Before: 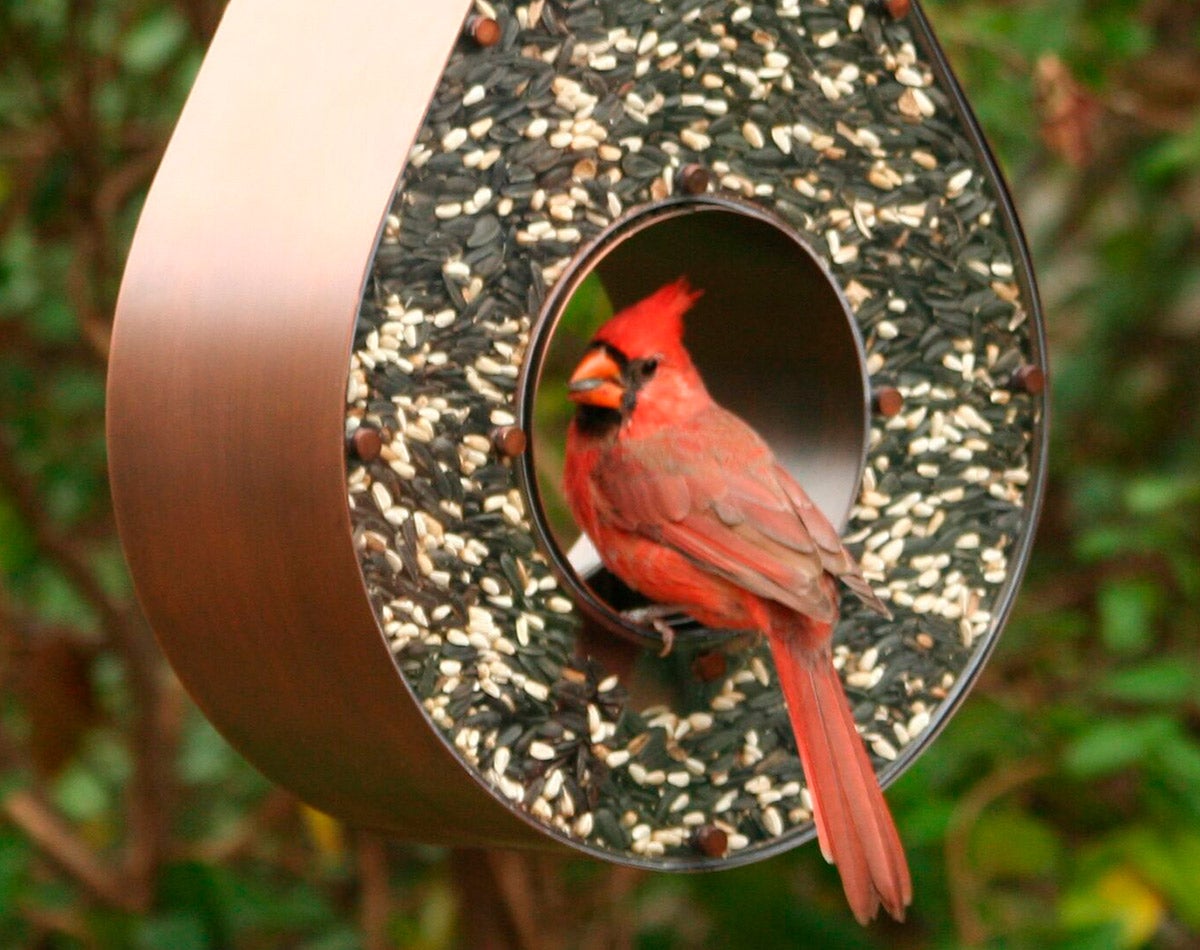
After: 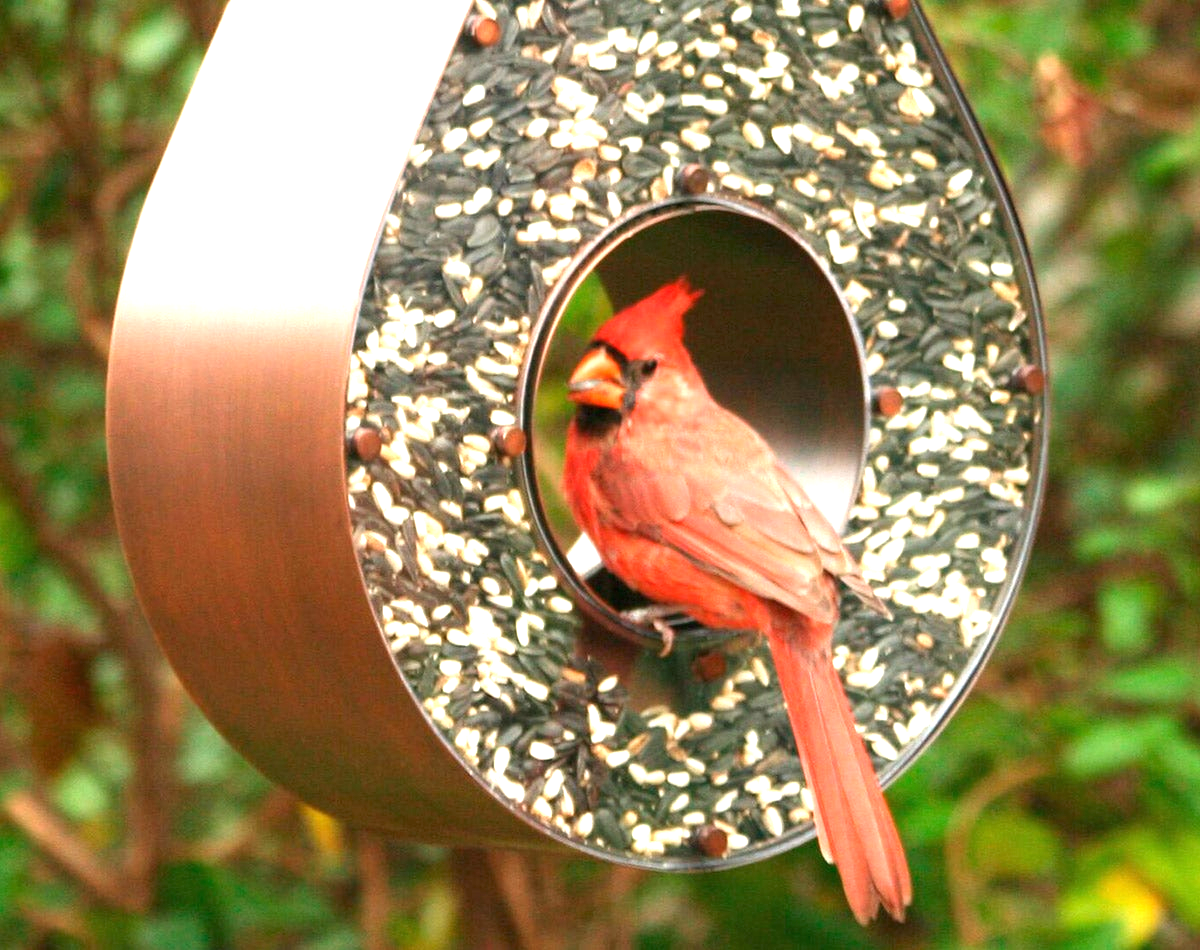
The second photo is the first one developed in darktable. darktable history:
exposure: black level correction 0, exposure 1.276 EV, compensate highlight preservation false
